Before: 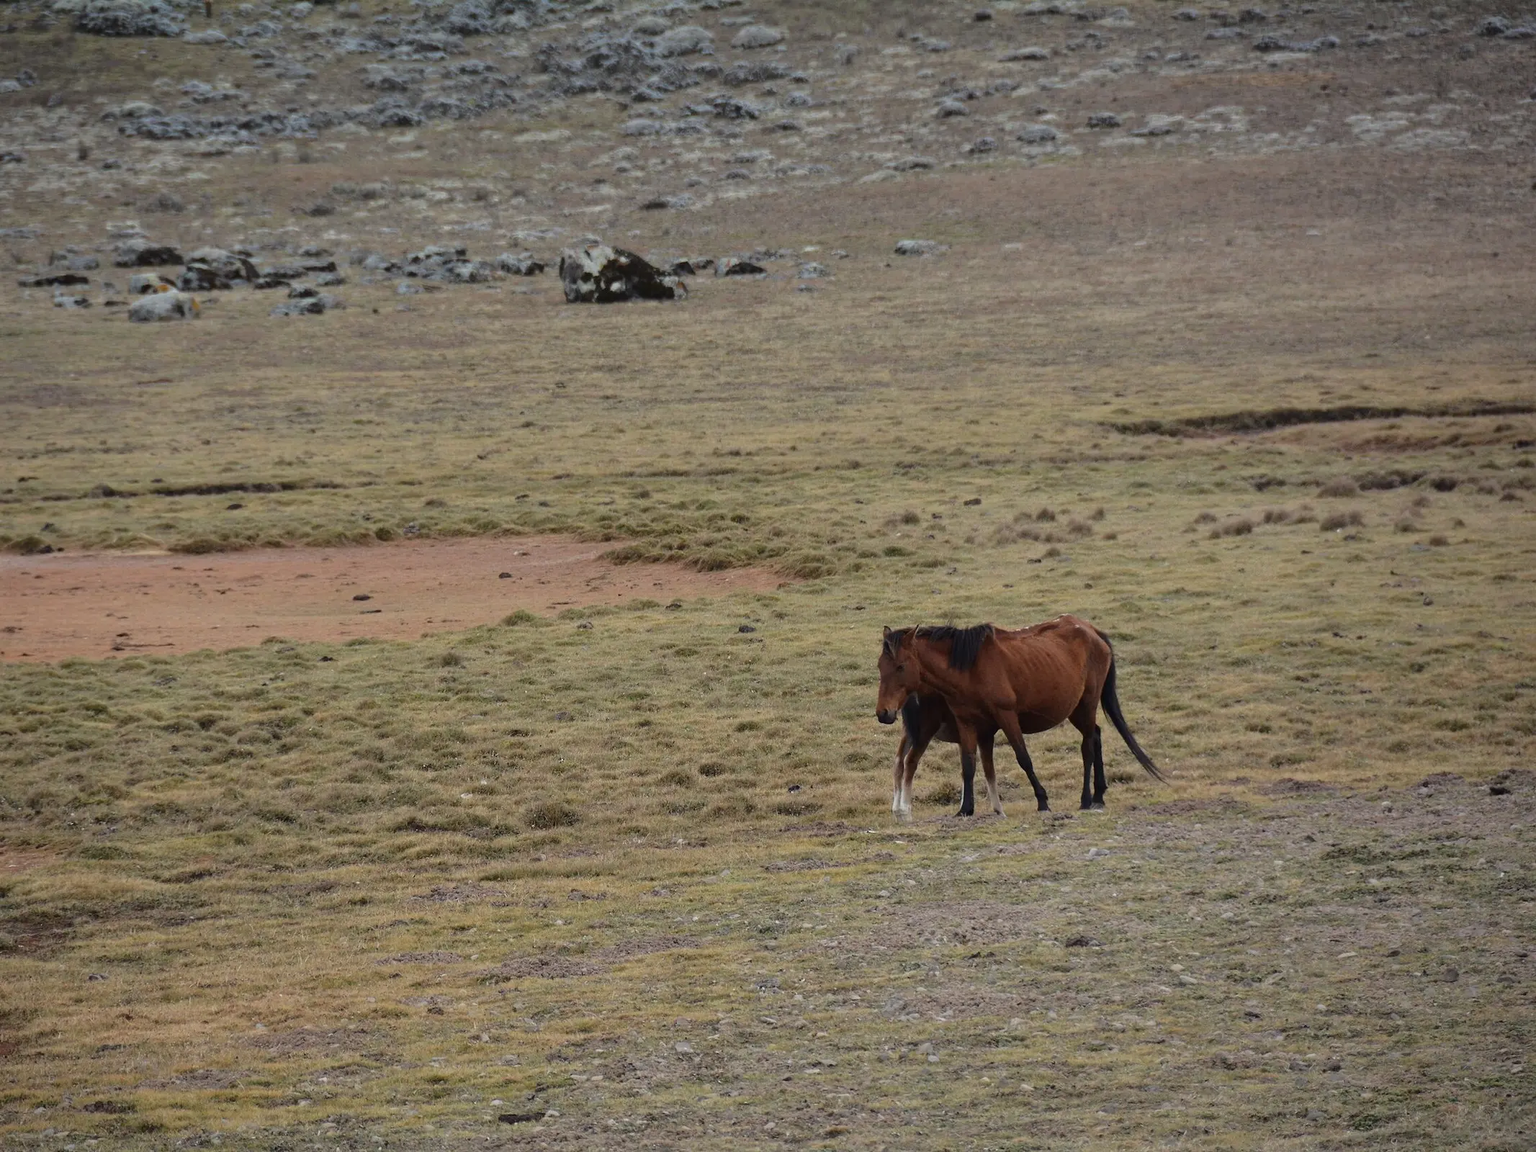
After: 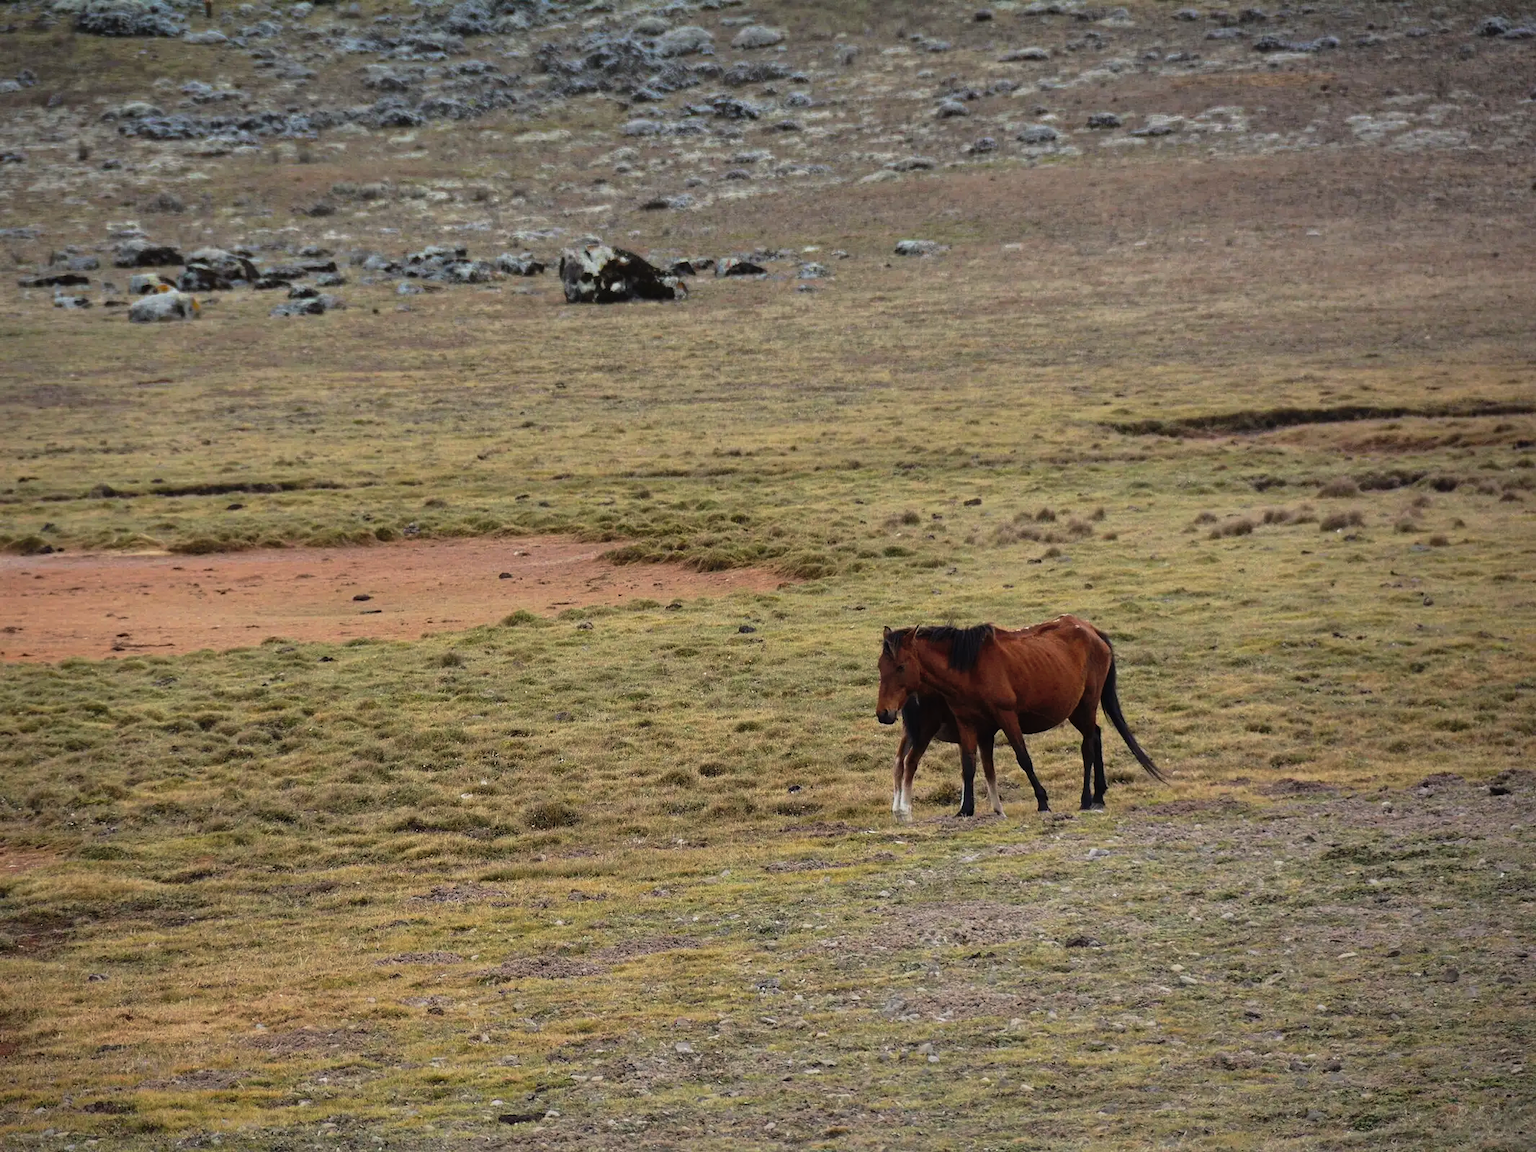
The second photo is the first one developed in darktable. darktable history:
tone curve: curves: ch0 [(0, 0) (0.139, 0.067) (0.319, 0.269) (0.498, 0.505) (0.725, 0.824) (0.864, 0.945) (0.985, 1)]; ch1 [(0, 0) (0.291, 0.197) (0.456, 0.426) (0.495, 0.488) (0.557, 0.578) (0.599, 0.644) (0.702, 0.786) (1, 1)]; ch2 [(0, 0) (0.125, 0.089) (0.353, 0.329) (0.447, 0.43) (0.557, 0.566) (0.63, 0.667) (1, 1)], preserve colors none
contrast equalizer: octaves 7, y [[0.5, 0.486, 0.447, 0.446, 0.489, 0.5], [0.5 ×6], [0.5 ×6], [0 ×6], [0 ×6]], mix 0.154
shadows and highlights: on, module defaults
